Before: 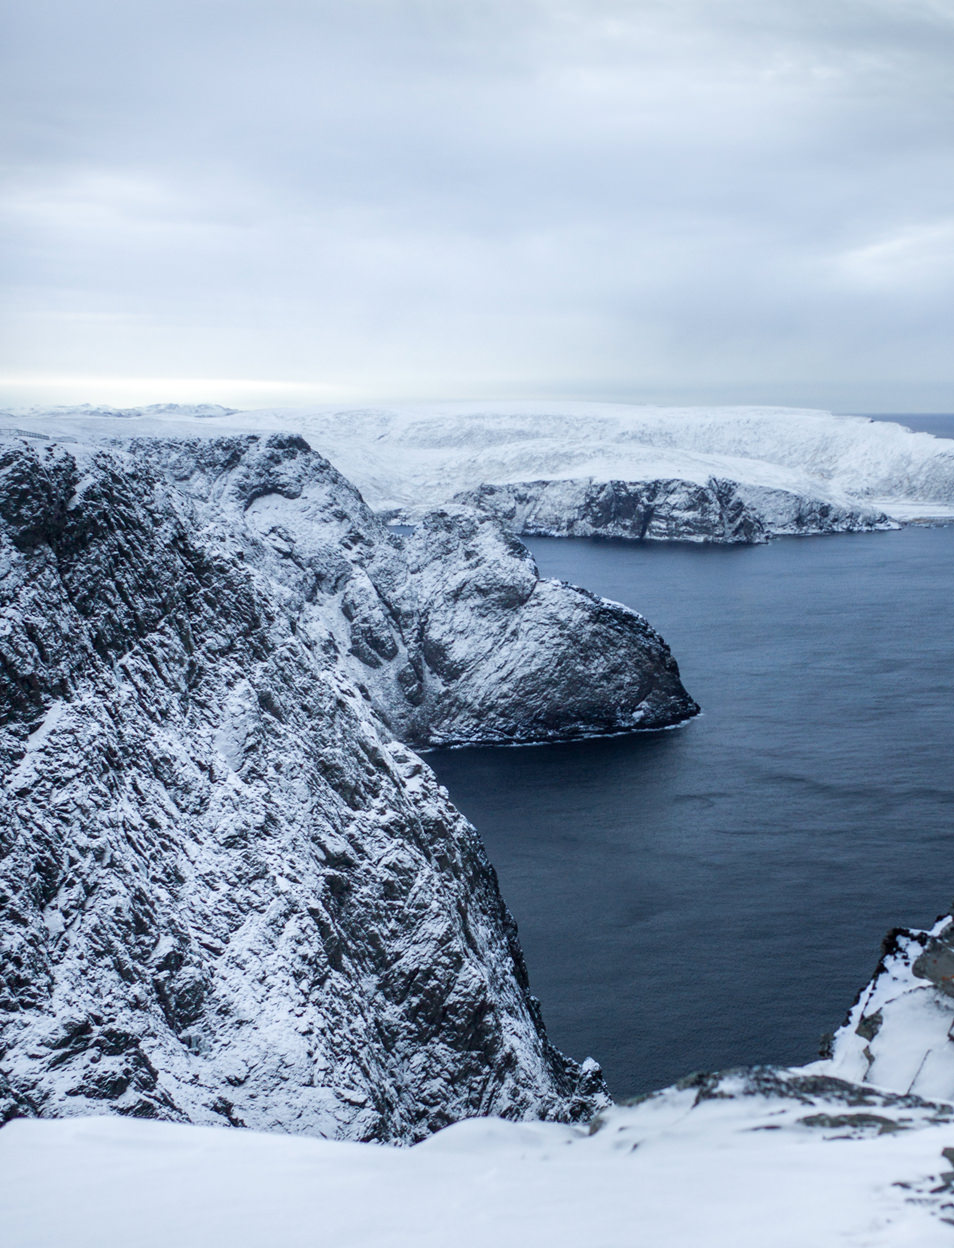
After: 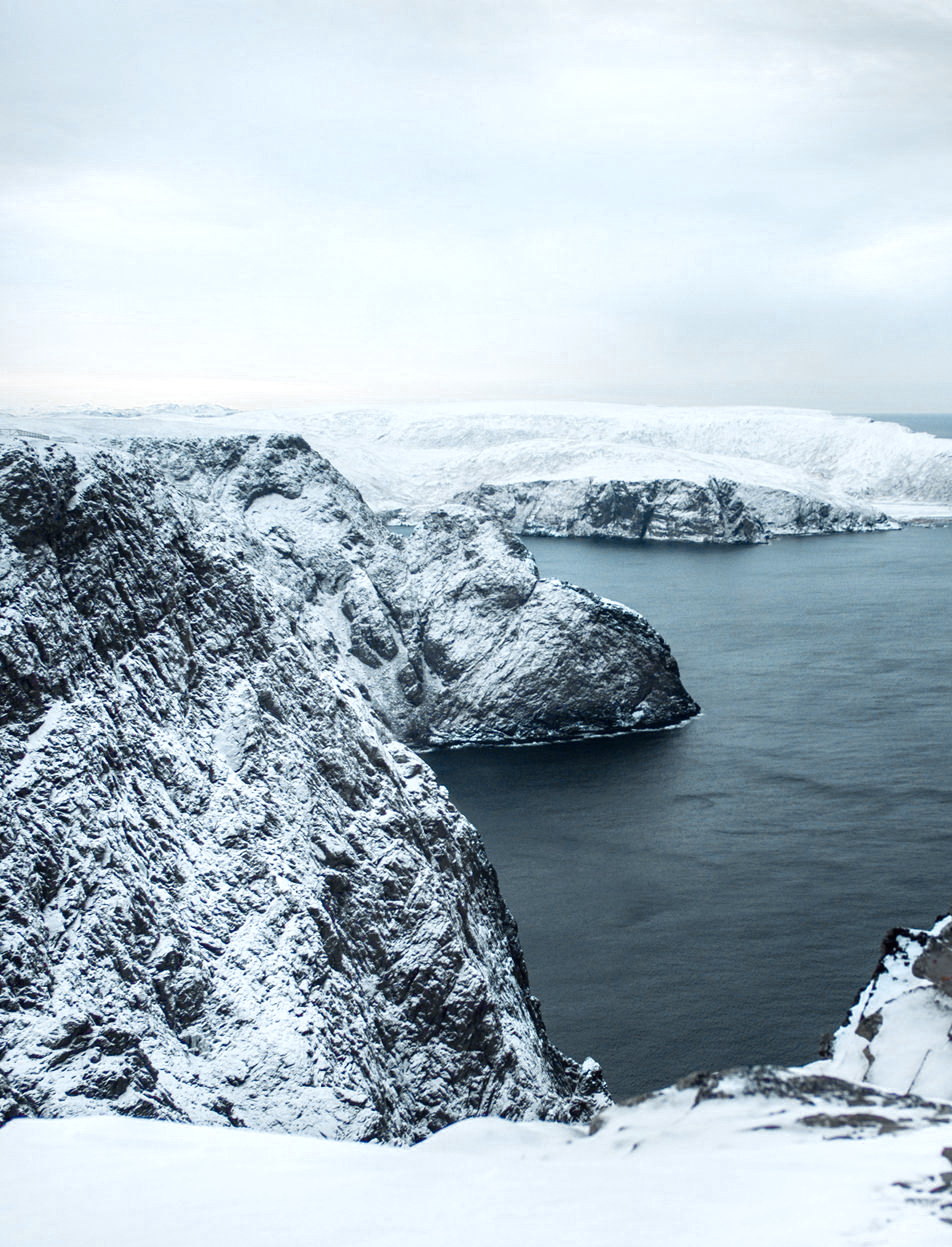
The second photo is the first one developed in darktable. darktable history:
color zones: curves: ch0 [(0.009, 0.528) (0.136, 0.6) (0.255, 0.586) (0.39, 0.528) (0.522, 0.584) (0.686, 0.736) (0.849, 0.561)]; ch1 [(0.045, 0.781) (0.14, 0.416) (0.257, 0.695) (0.442, 0.032) (0.738, 0.338) (0.818, 0.632) (0.891, 0.741) (1, 0.704)]; ch2 [(0, 0.667) (0.141, 0.52) (0.26, 0.37) (0.474, 0.432) (0.743, 0.286)]
crop and rotate: left 0.146%, bottom 0.007%
